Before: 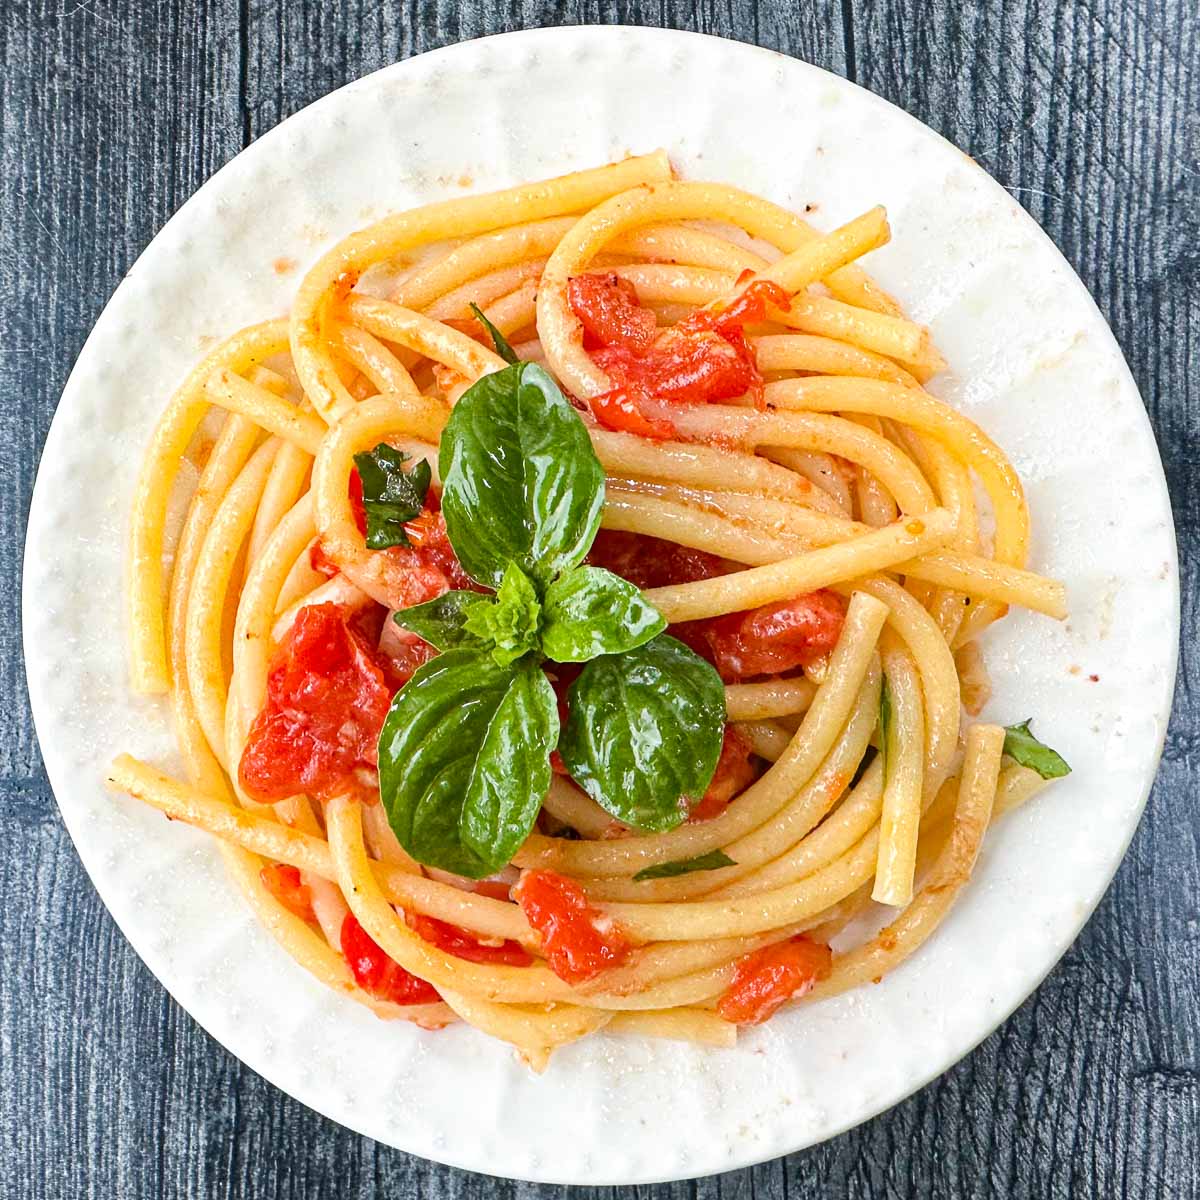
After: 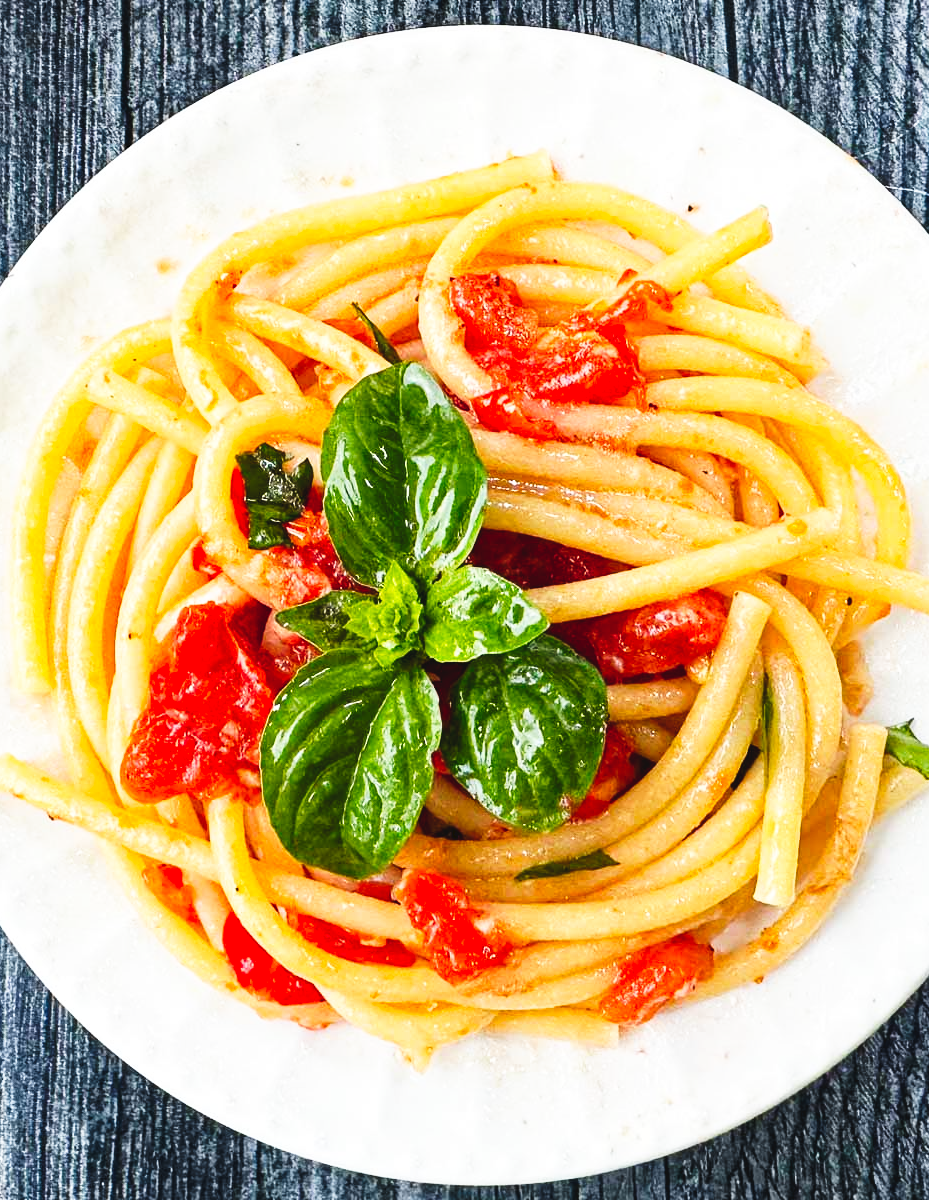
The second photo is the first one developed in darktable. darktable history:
tone equalizer: on, module defaults
tone curve: curves: ch0 [(0, 0) (0.003, 0.047) (0.011, 0.047) (0.025, 0.049) (0.044, 0.051) (0.069, 0.055) (0.1, 0.066) (0.136, 0.089) (0.177, 0.12) (0.224, 0.155) (0.277, 0.205) (0.335, 0.281) (0.399, 0.37) (0.468, 0.47) (0.543, 0.574) (0.623, 0.687) (0.709, 0.801) (0.801, 0.89) (0.898, 0.963) (1, 1)], preserve colors none
crop: left 9.88%, right 12.664%
